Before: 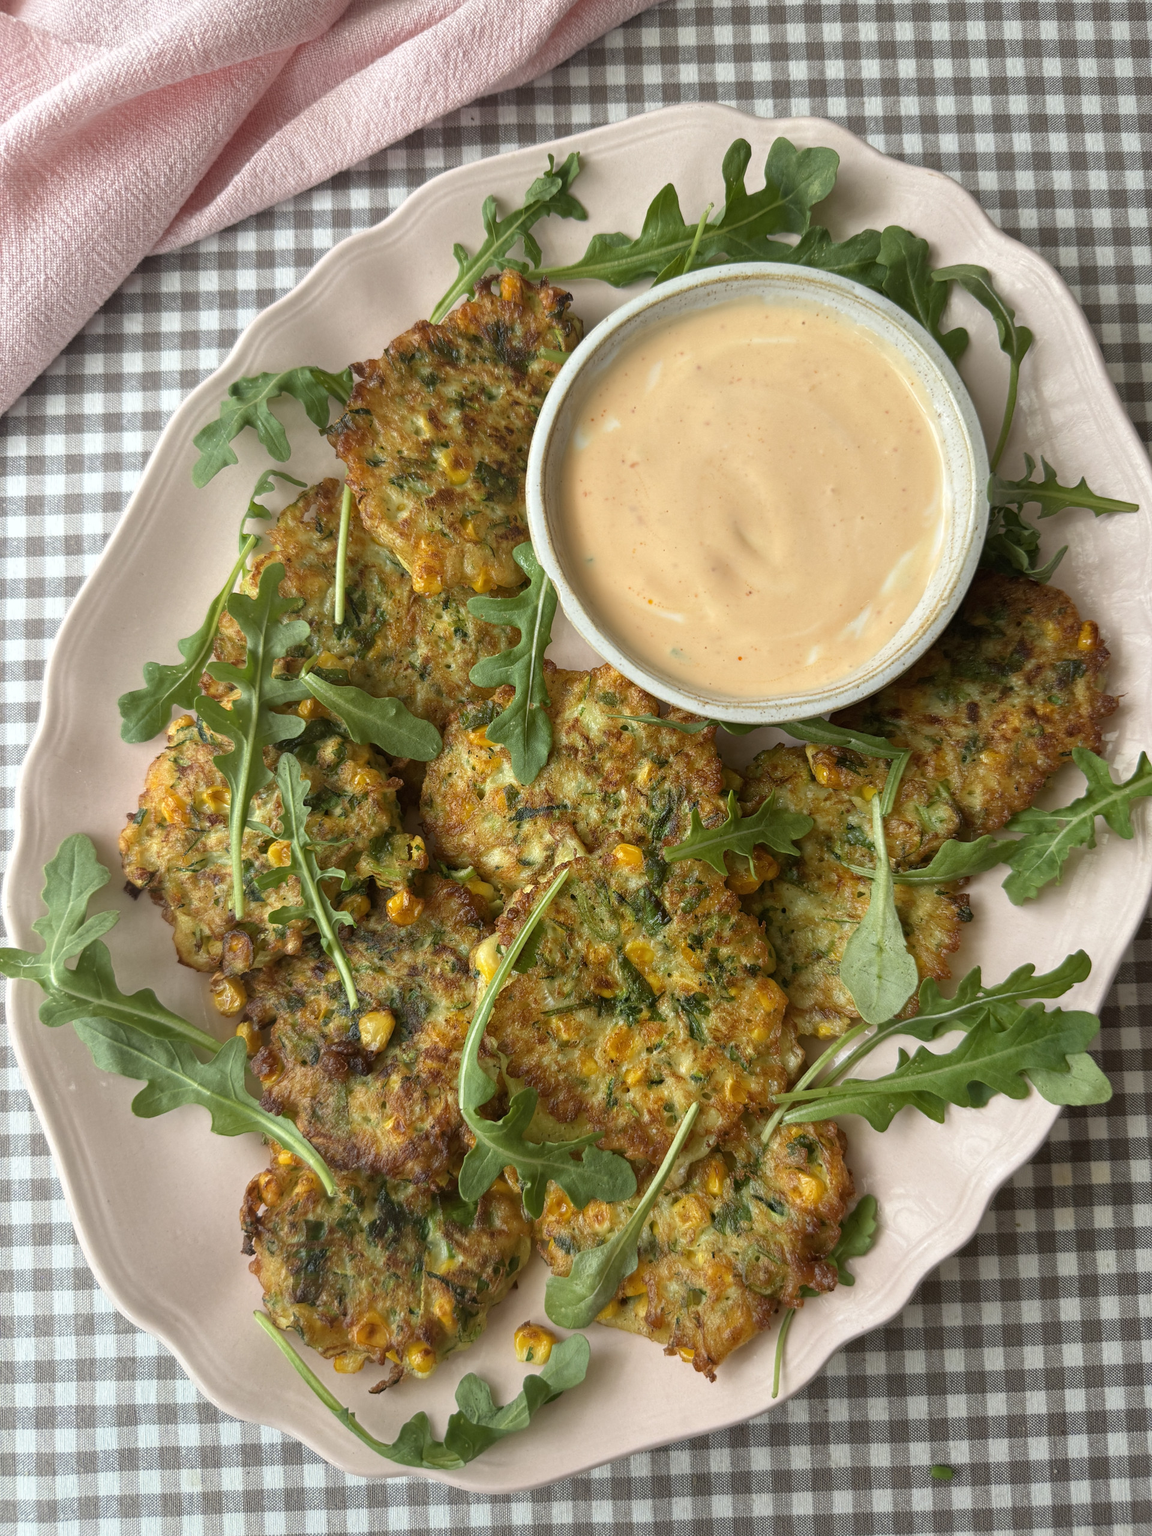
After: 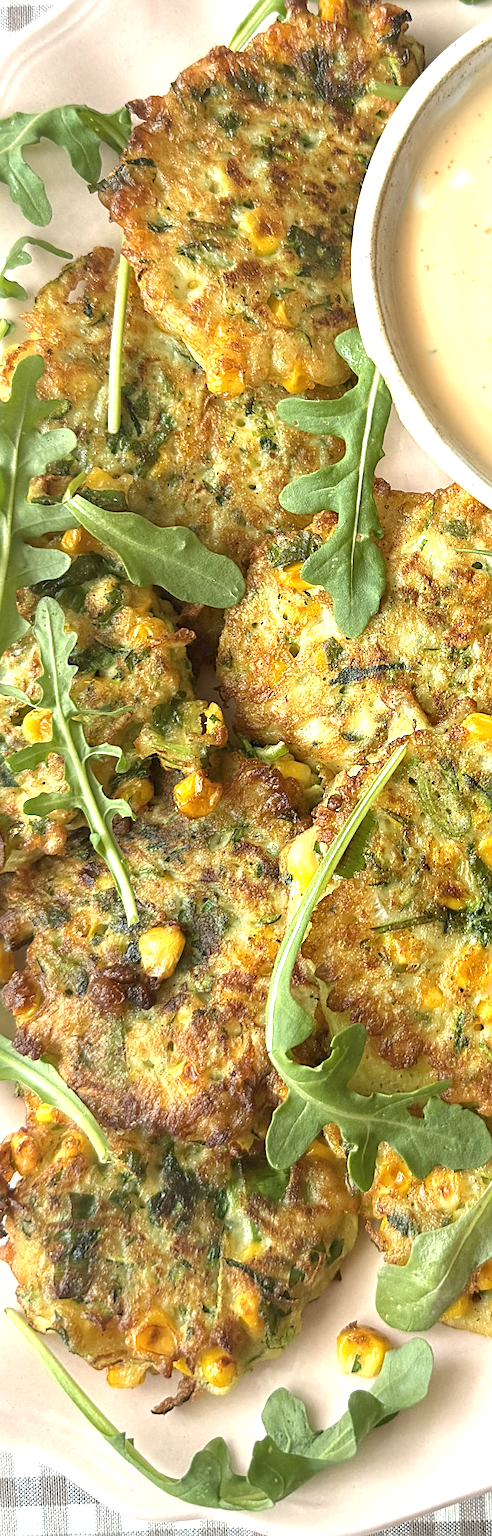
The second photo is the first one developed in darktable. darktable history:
crop and rotate: left 21.77%, top 18.528%, right 44.676%, bottom 2.997%
sharpen: on, module defaults
exposure: black level correction 0, exposure 1.1 EV, compensate exposure bias true, compensate highlight preservation false
